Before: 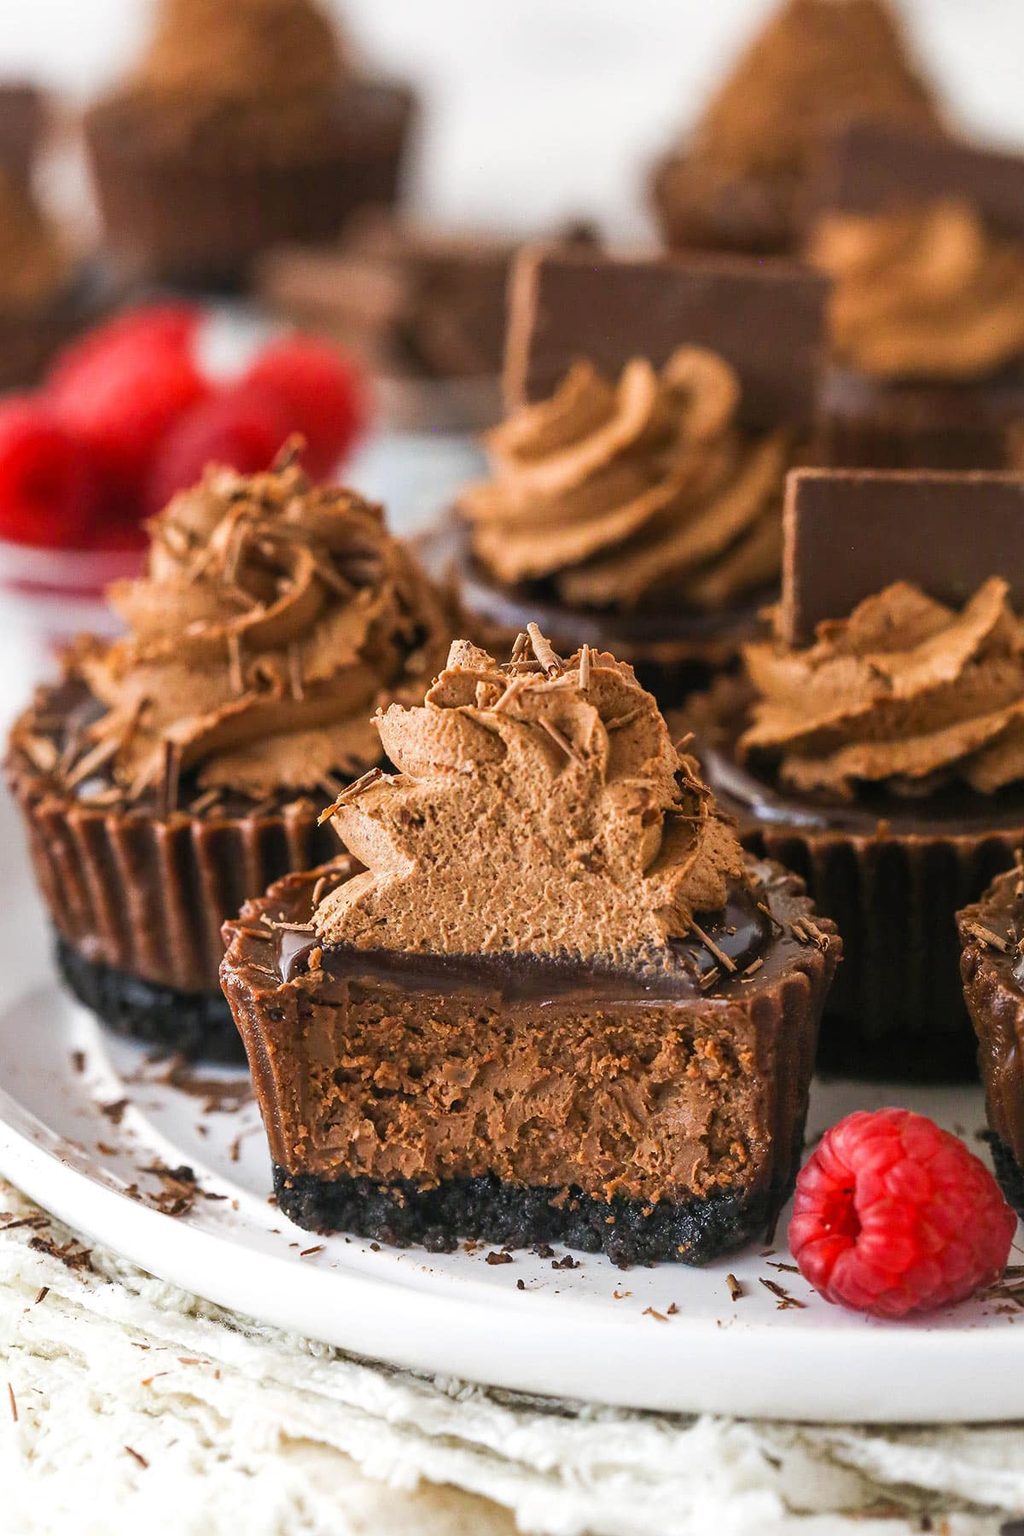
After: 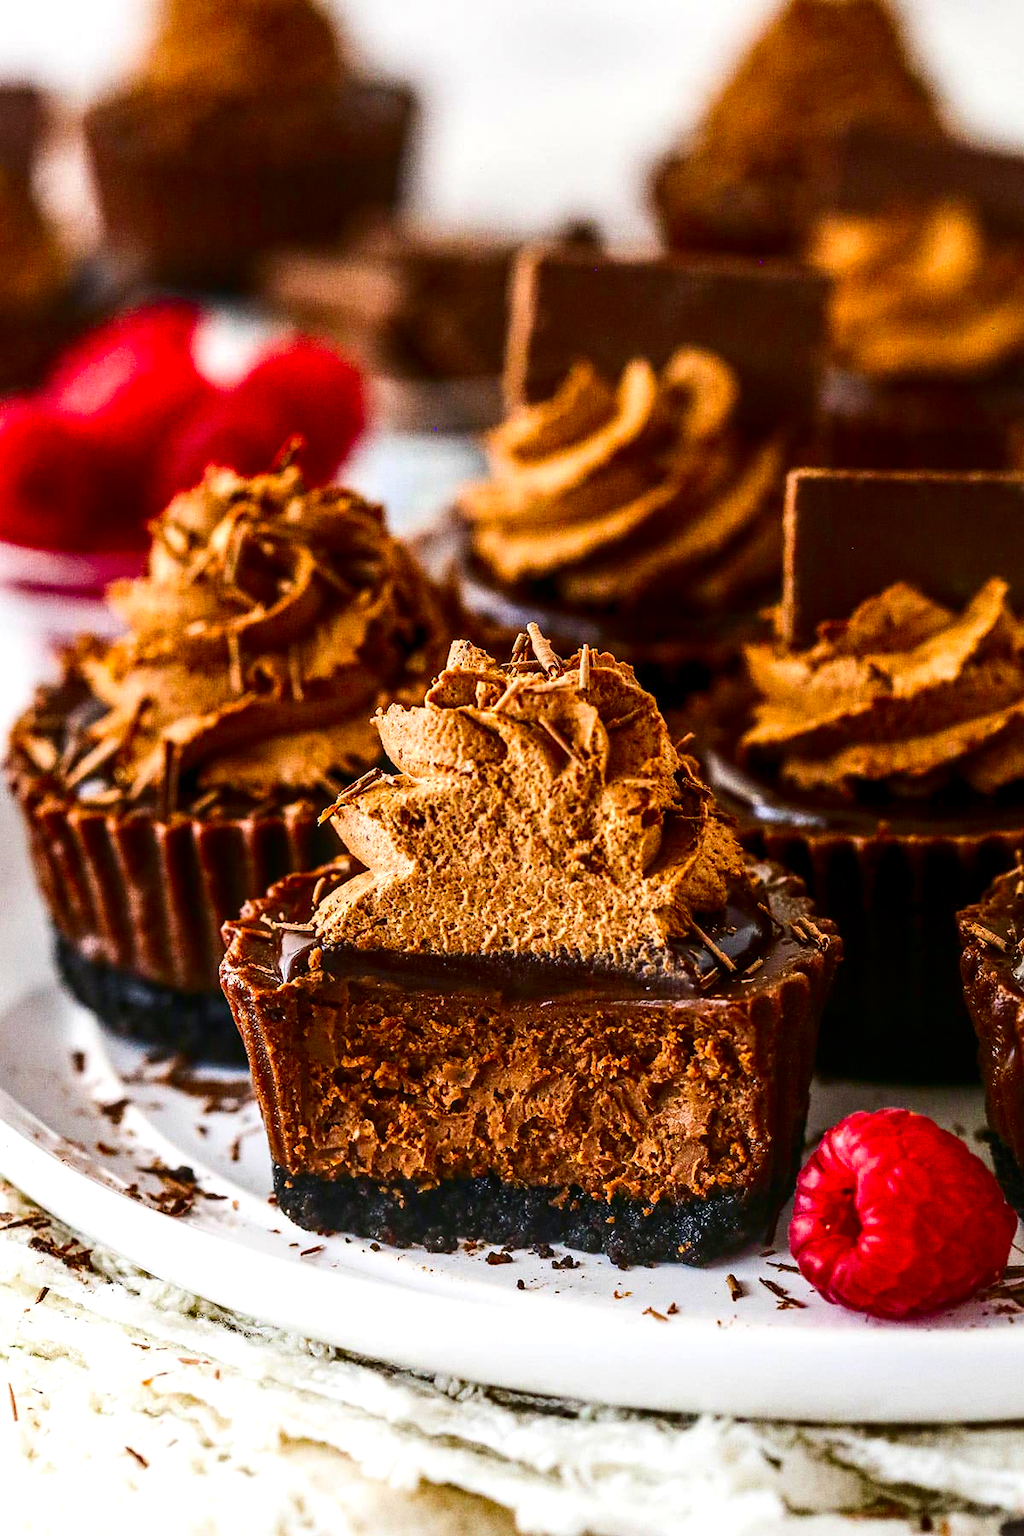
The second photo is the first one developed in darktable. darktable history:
contrast brightness saturation: contrast 0.24, brightness -0.24, saturation 0.14
exposure: exposure 0.2 EV, compensate highlight preservation false
local contrast: detail 130%
color balance rgb: perceptual saturation grading › global saturation 25%, global vibrance 10%
grain: coarseness 0.09 ISO
